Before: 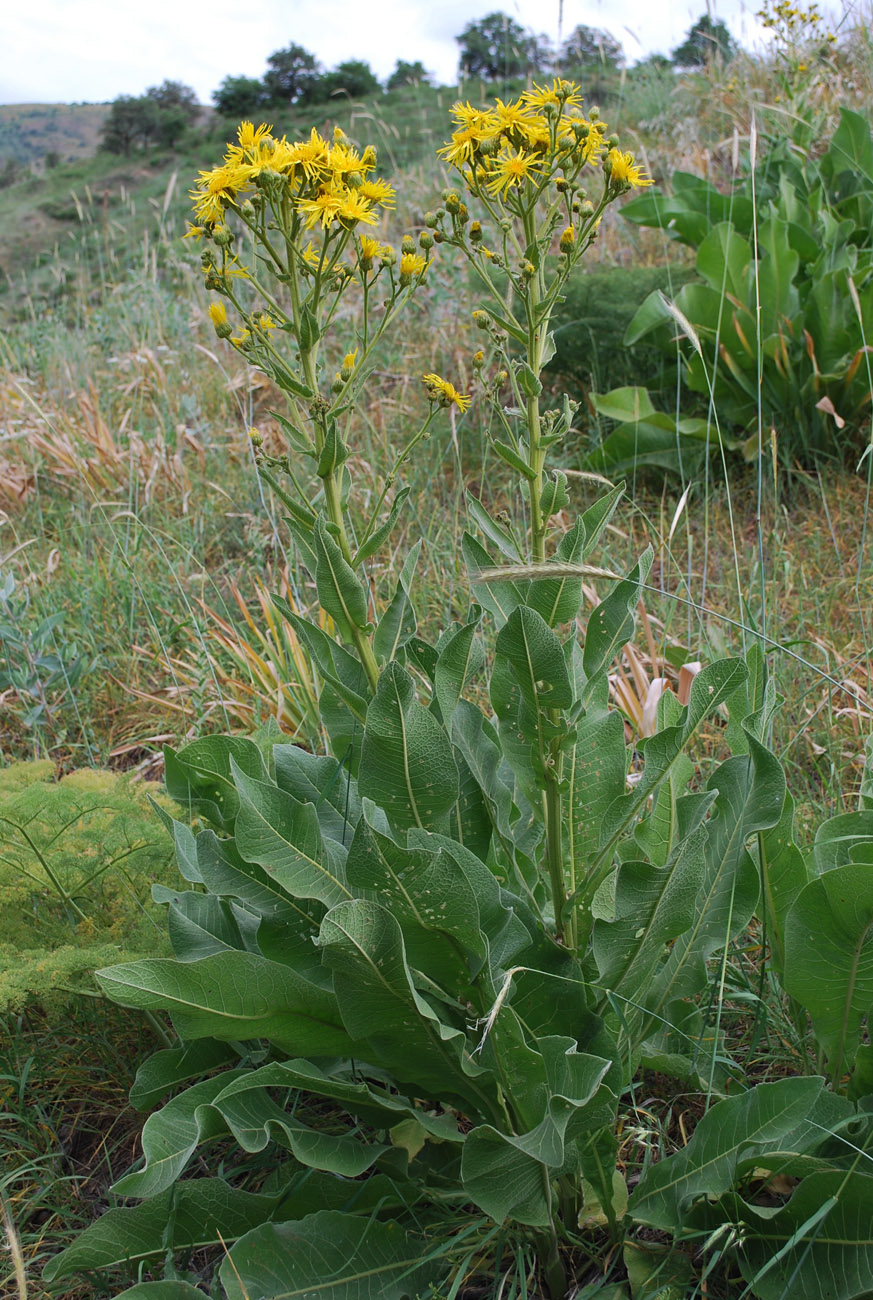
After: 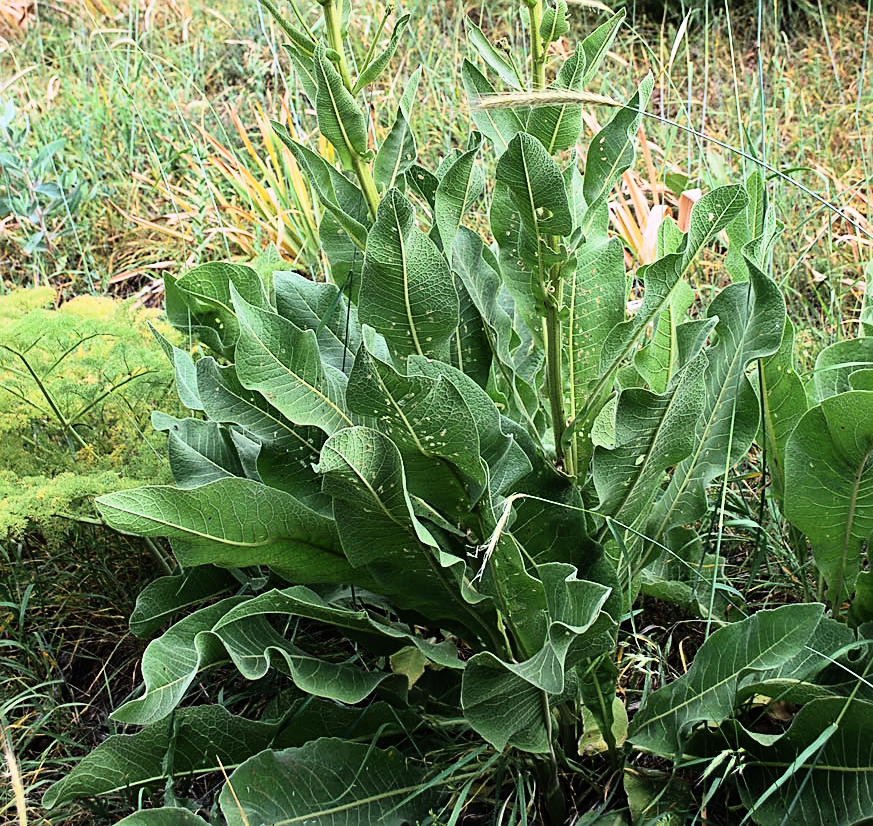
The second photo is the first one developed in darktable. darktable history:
crop and rotate: top 36.435%
sharpen: on, module defaults
rgb curve: curves: ch0 [(0, 0) (0.21, 0.15) (0.24, 0.21) (0.5, 0.75) (0.75, 0.96) (0.89, 0.99) (1, 1)]; ch1 [(0, 0.02) (0.21, 0.13) (0.25, 0.2) (0.5, 0.67) (0.75, 0.9) (0.89, 0.97) (1, 1)]; ch2 [(0, 0.02) (0.21, 0.13) (0.25, 0.2) (0.5, 0.67) (0.75, 0.9) (0.89, 0.97) (1, 1)], compensate middle gray true
